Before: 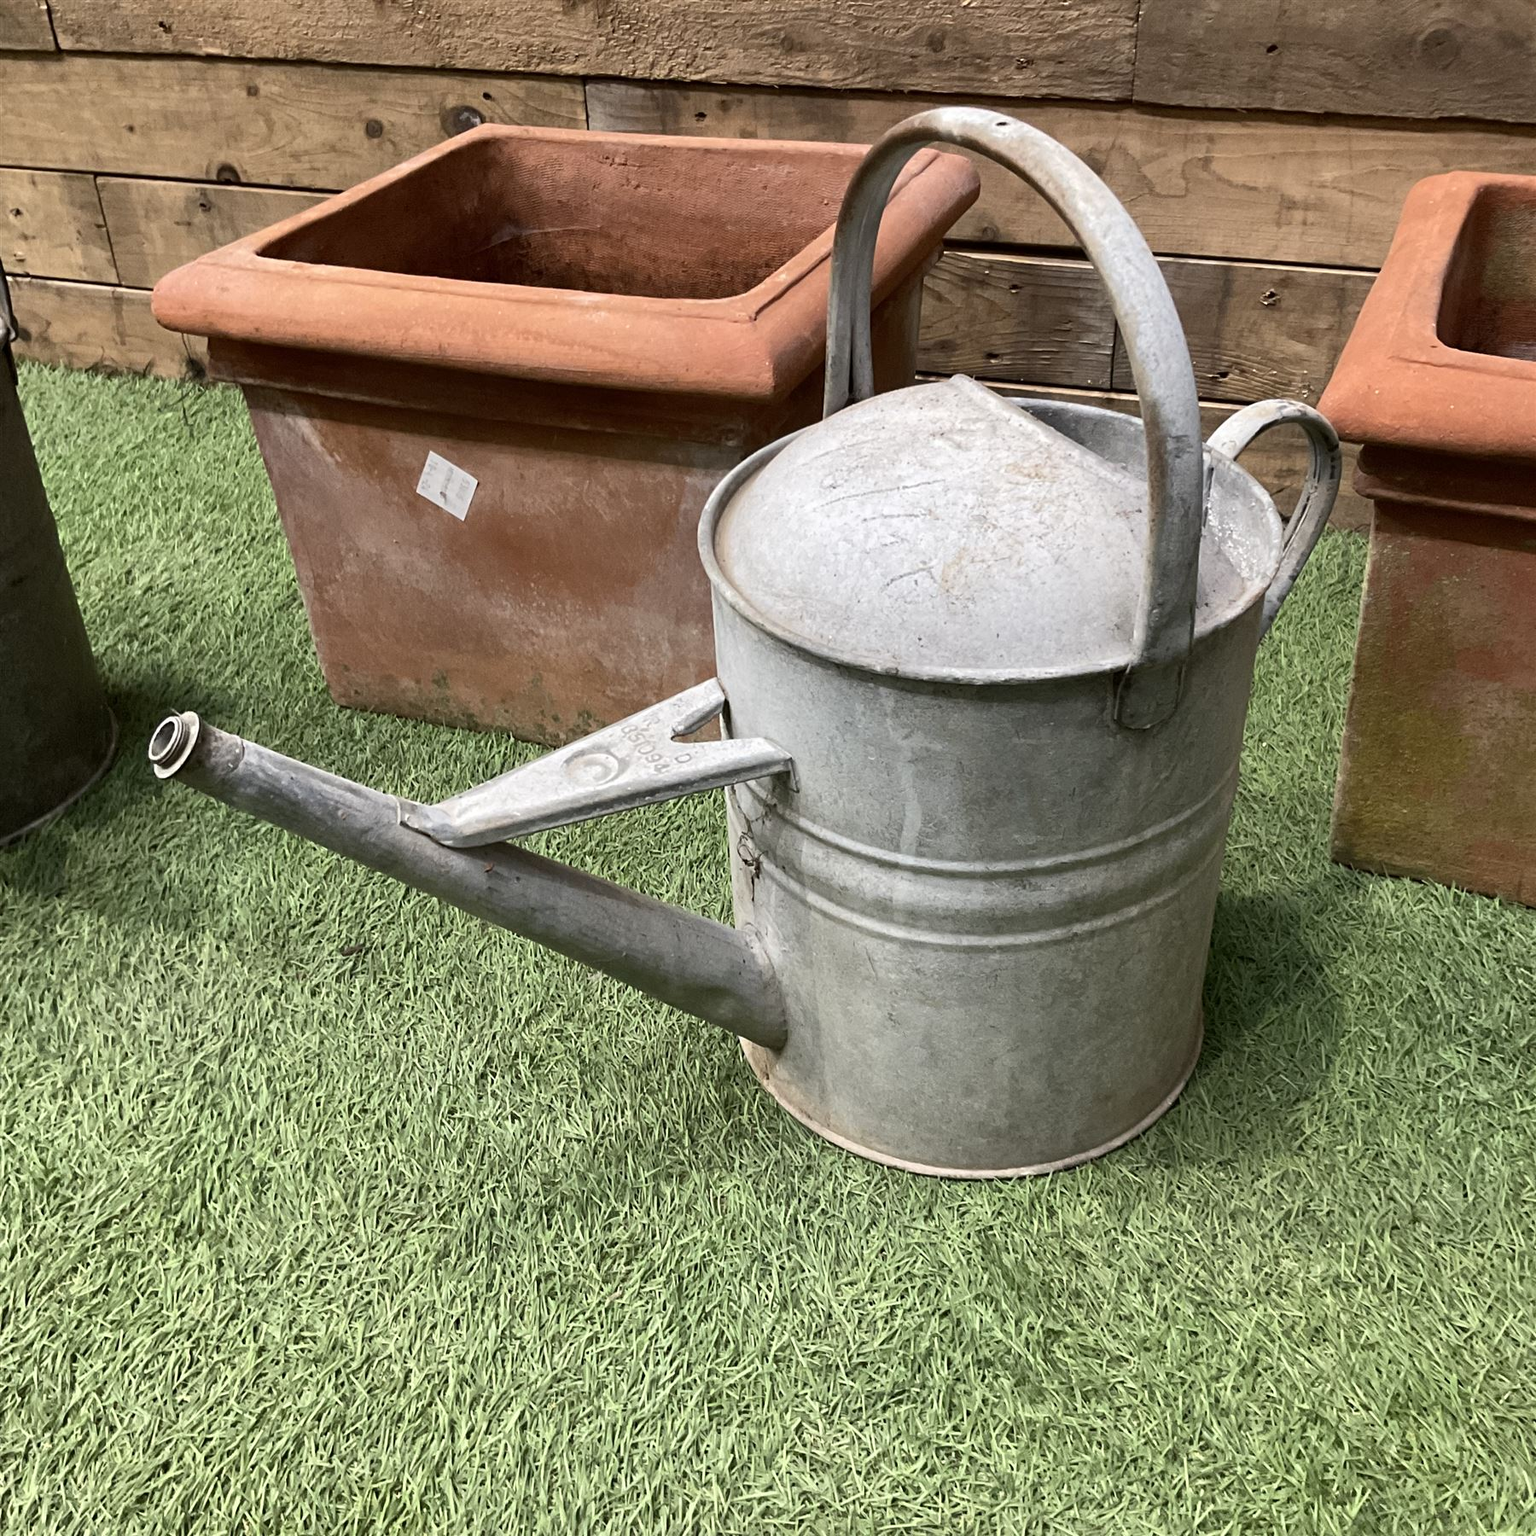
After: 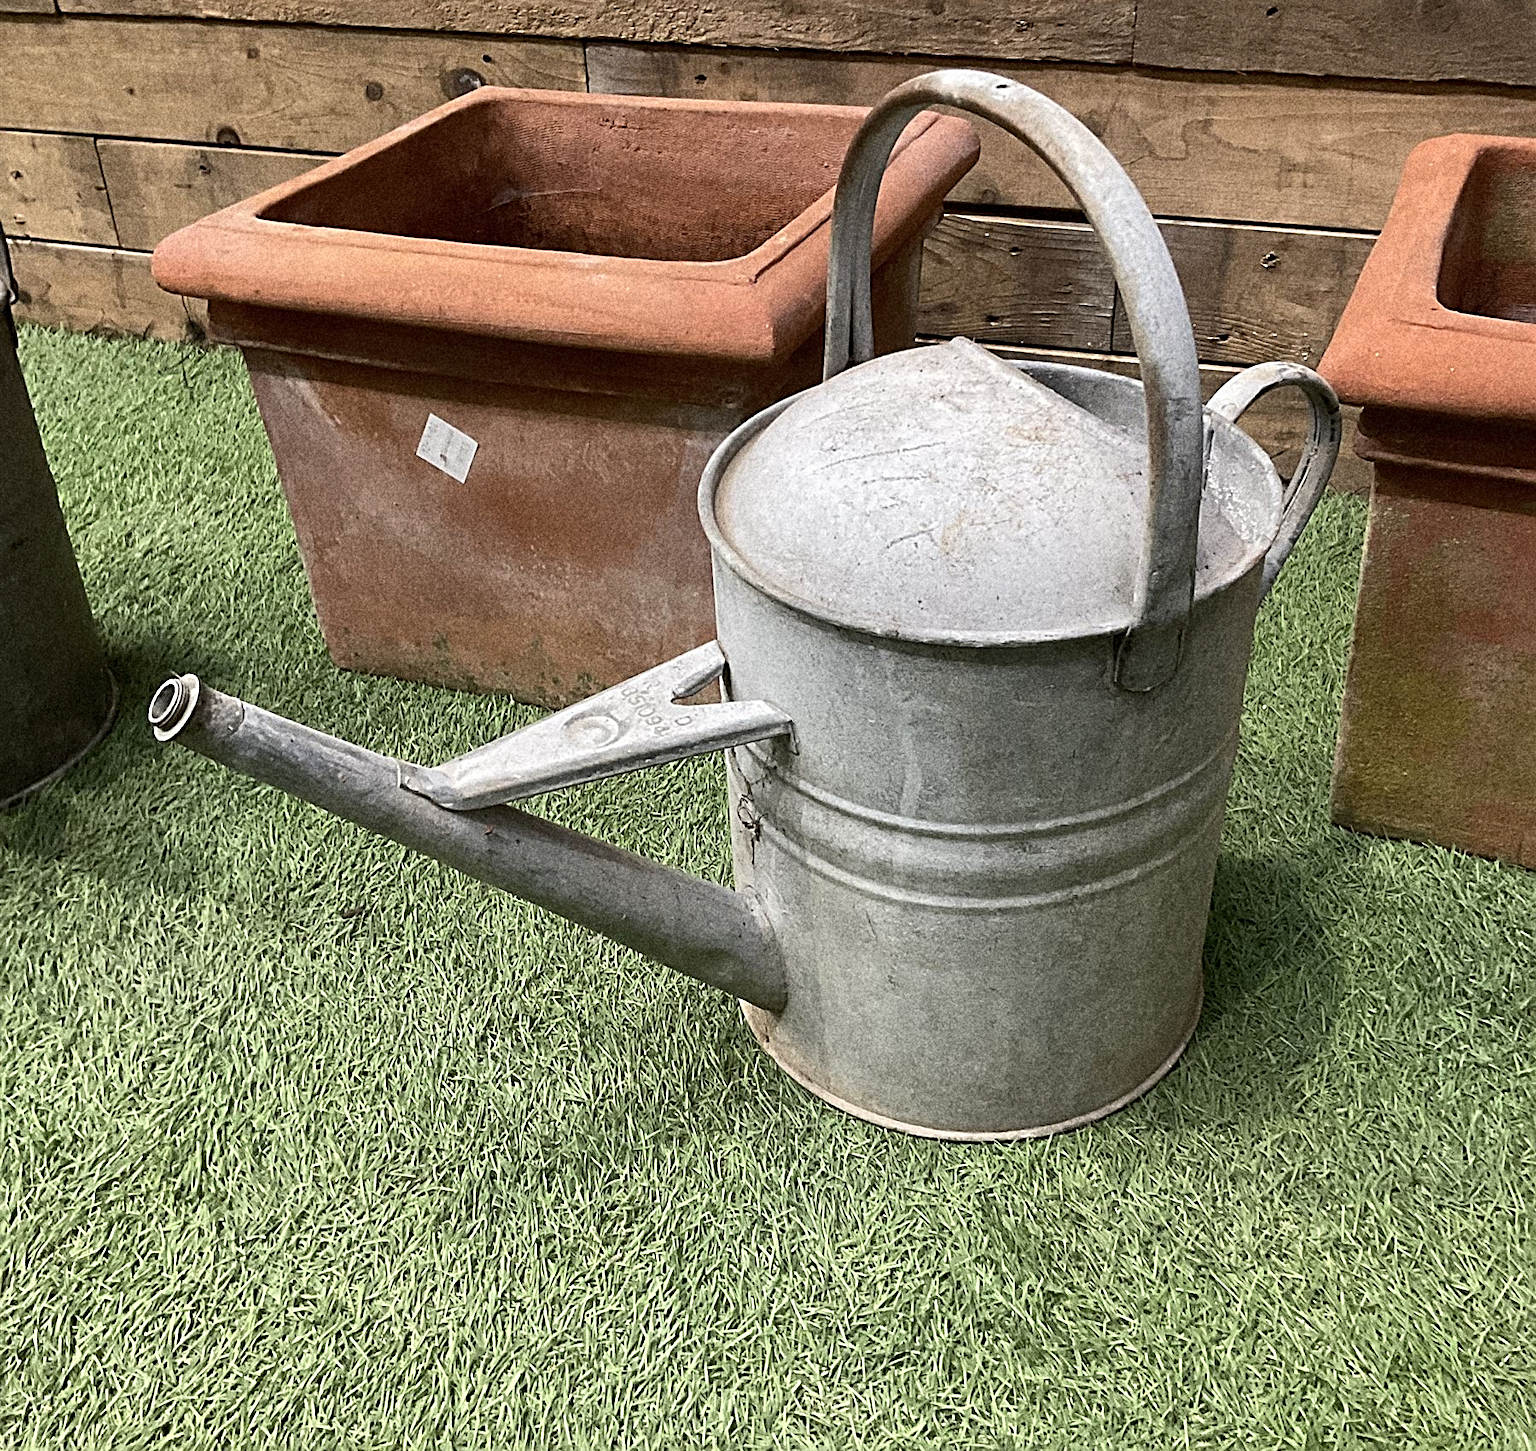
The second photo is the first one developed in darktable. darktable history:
crop and rotate: top 2.479%, bottom 3.018%
grain: coarseness 14.49 ISO, strength 48.04%, mid-tones bias 35%
sharpen: radius 2.543, amount 0.636
